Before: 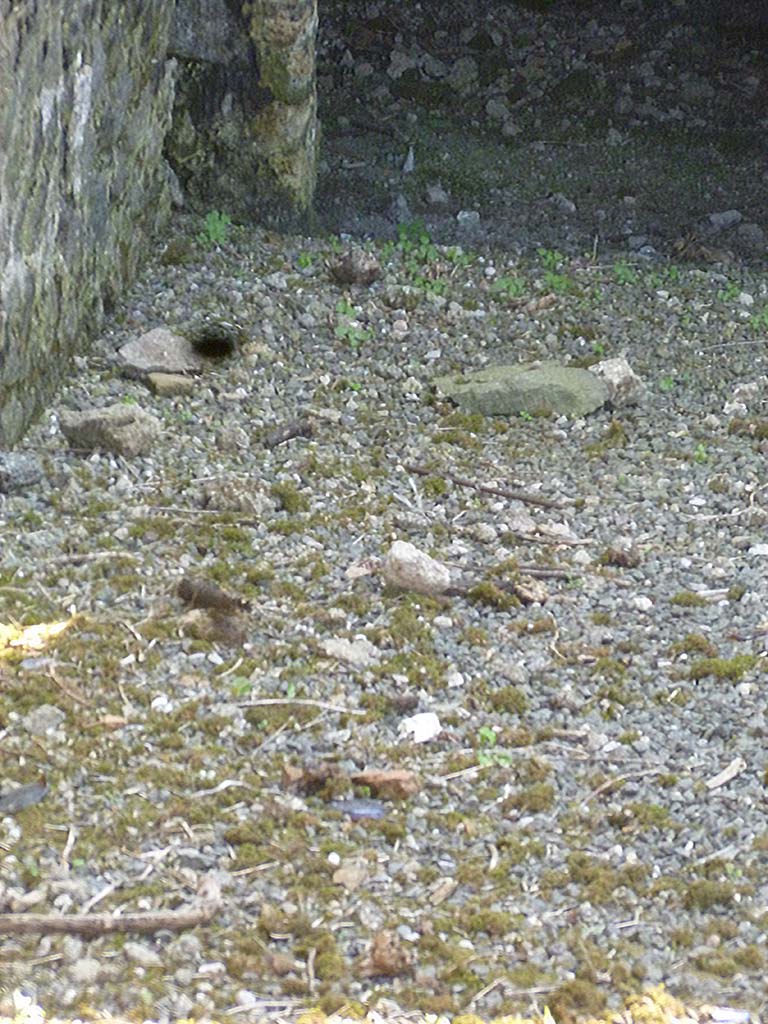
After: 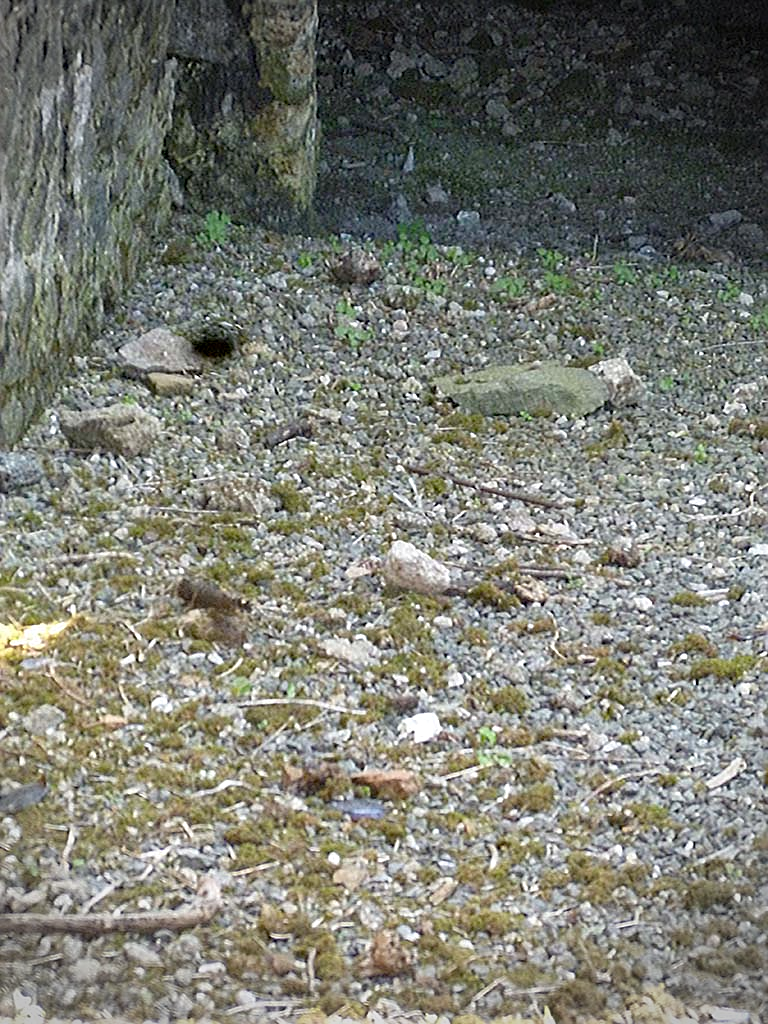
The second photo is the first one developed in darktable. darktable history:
haze removal: compatibility mode true, adaptive false
sharpen: on, module defaults
vignetting: fall-off radius 31.48%, brightness -0.472
